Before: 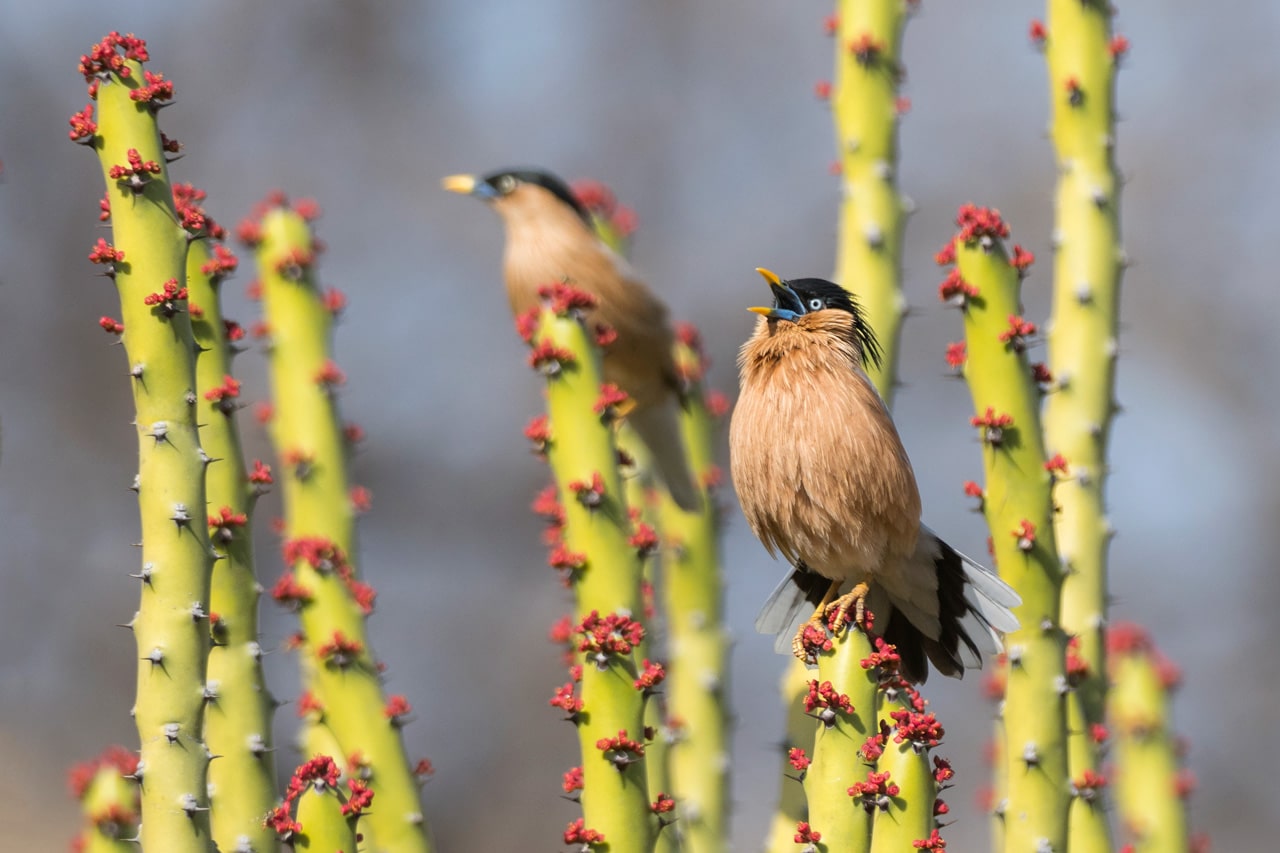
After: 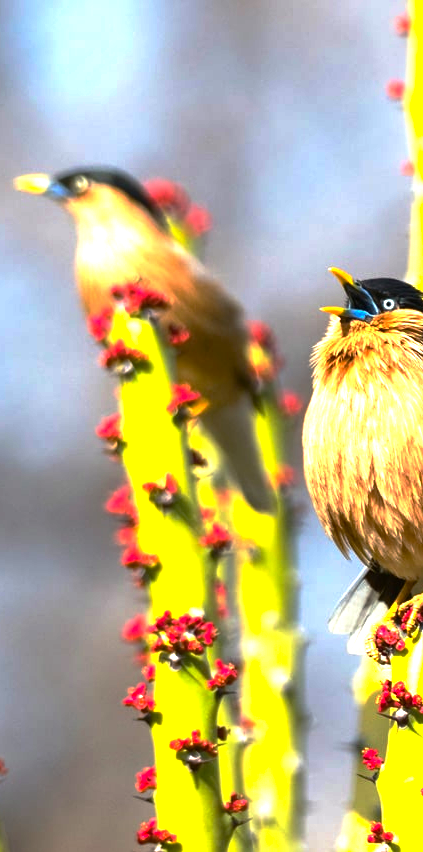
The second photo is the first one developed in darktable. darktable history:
crop: left 33.375%, right 33.386%
exposure: exposure 0.923 EV, compensate highlight preservation false
base curve: curves: ch0 [(0, 0) (0.595, 0.418) (1, 1)], preserve colors none
color balance rgb: highlights gain › luminance 5.684%, highlights gain › chroma 1.259%, highlights gain › hue 92.06°, linear chroma grading › global chroma 24.403%, perceptual saturation grading › global saturation 14.442%, perceptual saturation grading › highlights -25.803%, perceptual saturation grading › shadows 24.032%, perceptual brilliance grading › global brilliance -18.472%, perceptual brilliance grading › highlights 28.177%
